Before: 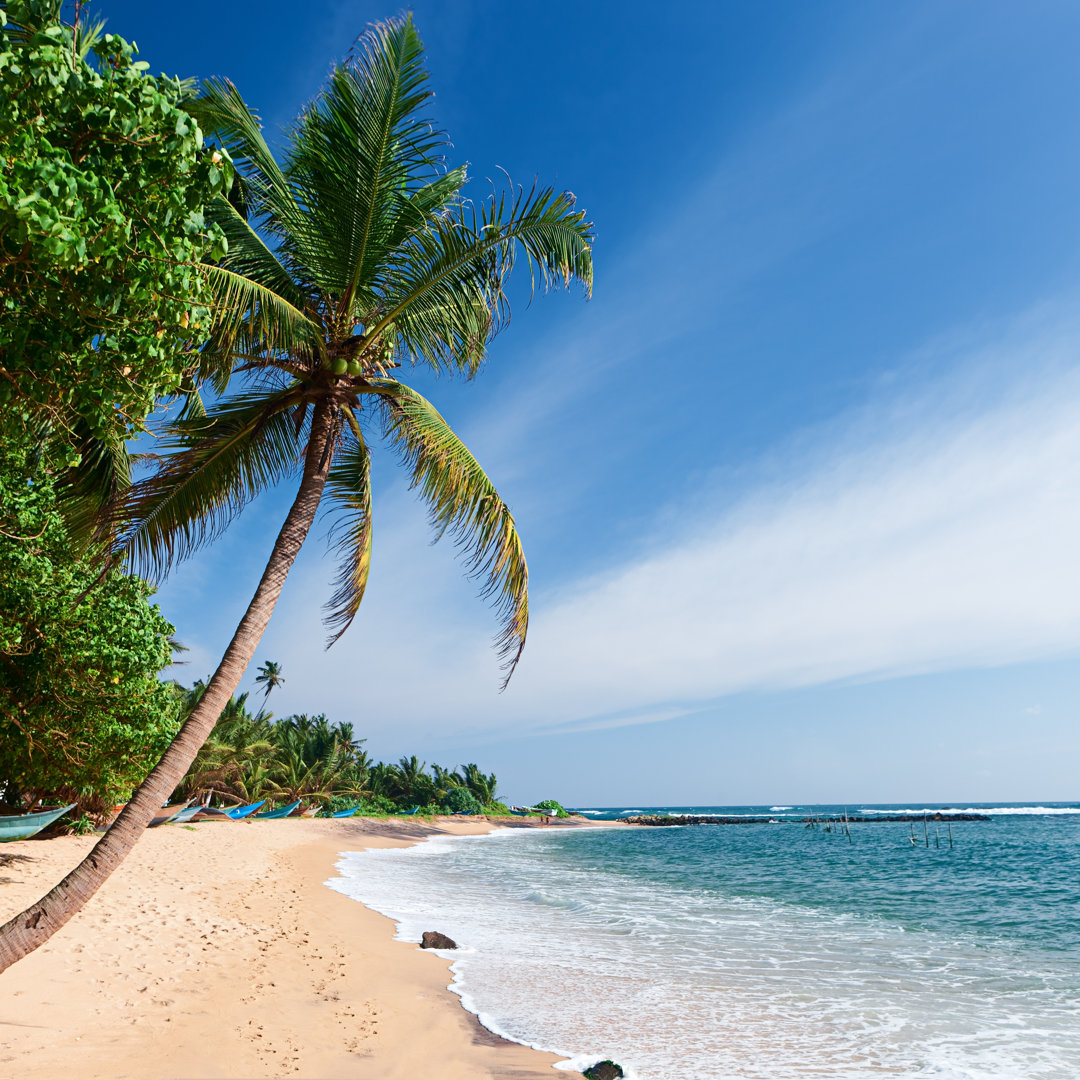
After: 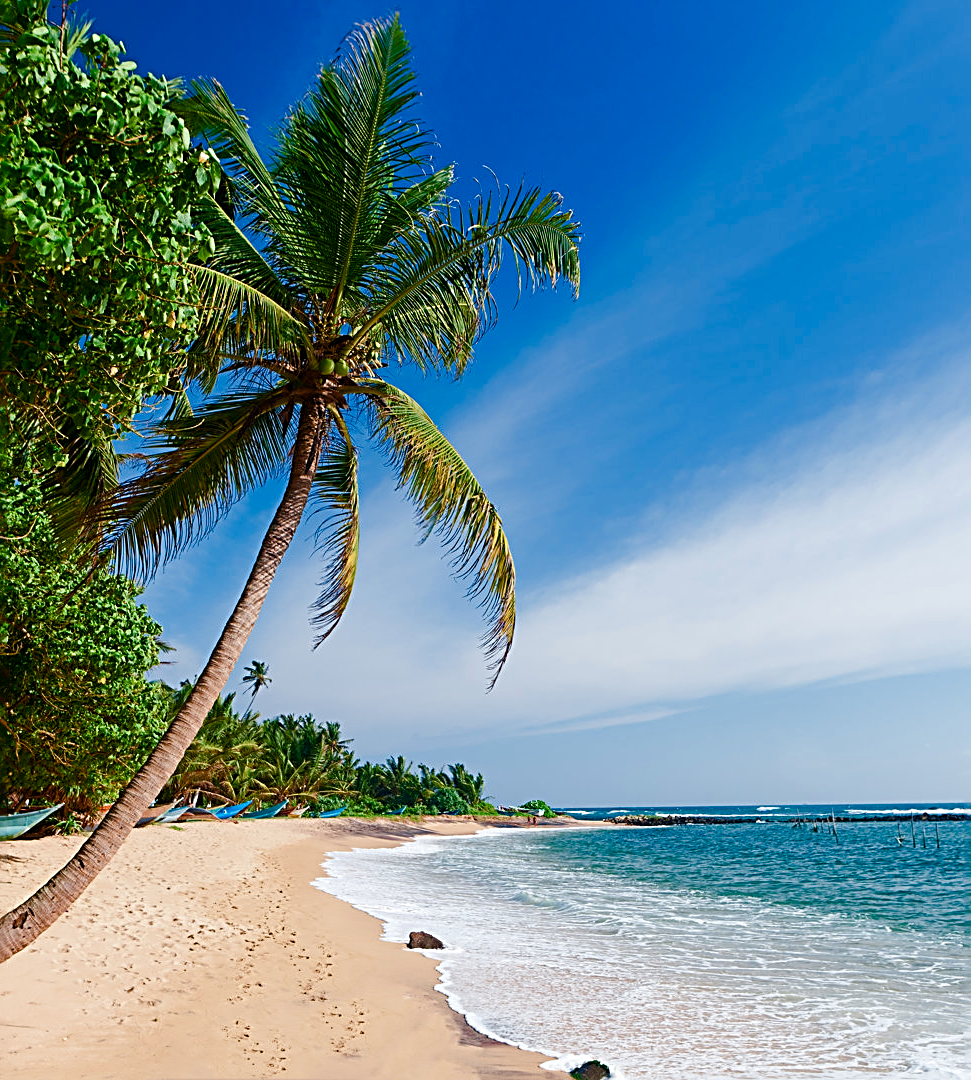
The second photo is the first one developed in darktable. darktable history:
color zones: curves: ch0 [(0, 0.444) (0.143, 0.442) (0.286, 0.441) (0.429, 0.441) (0.571, 0.441) (0.714, 0.441) (0.857, 0.442) (1, 0.444)]
crop and rotate: left 1.232%, right 8.82%
sharpen: radius 2.595, amount 0.692
color balance rgb: linear chroma grading › global chroma 14.892%, perceptual saturation grading › global saturation 25.339%, perceptual saturation grading › highlights -50.427%, perceptual saturation grading › shadows 30.823%, global vibrance 11.093%
